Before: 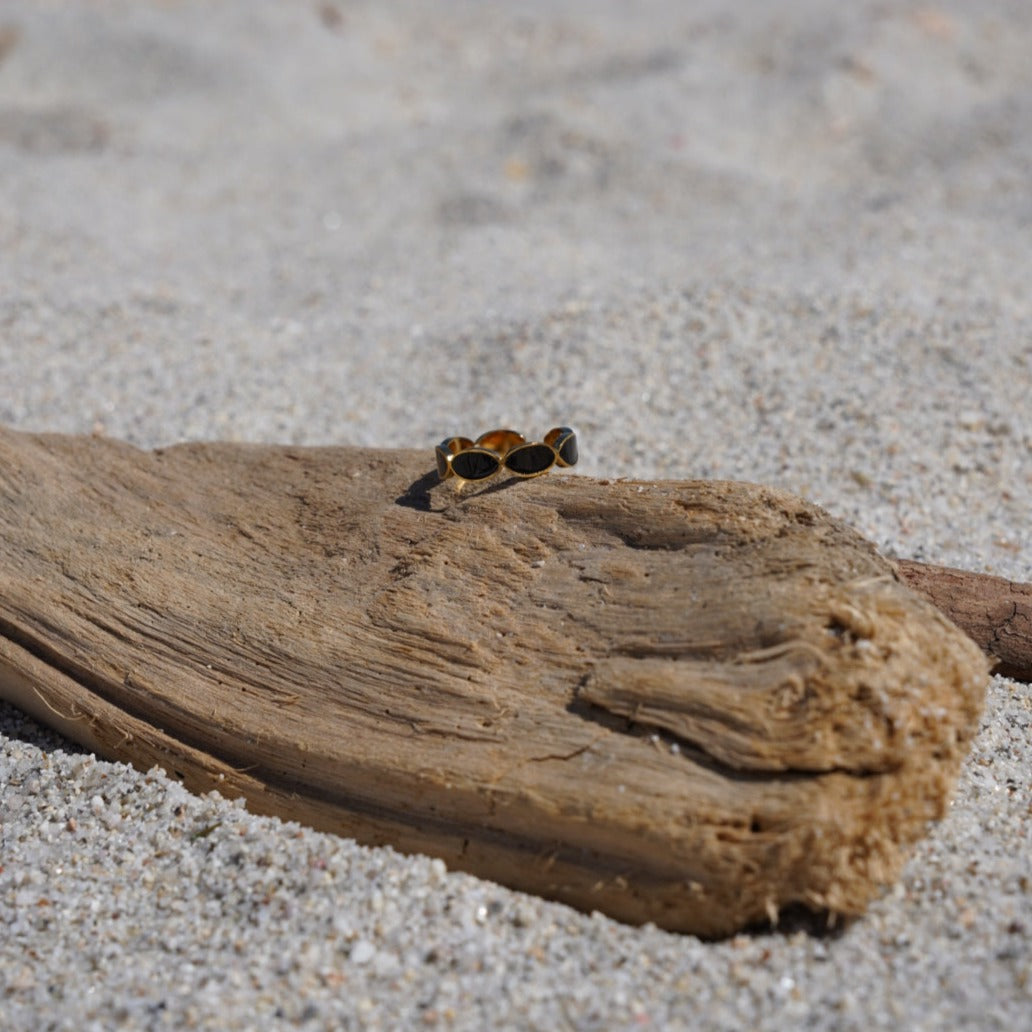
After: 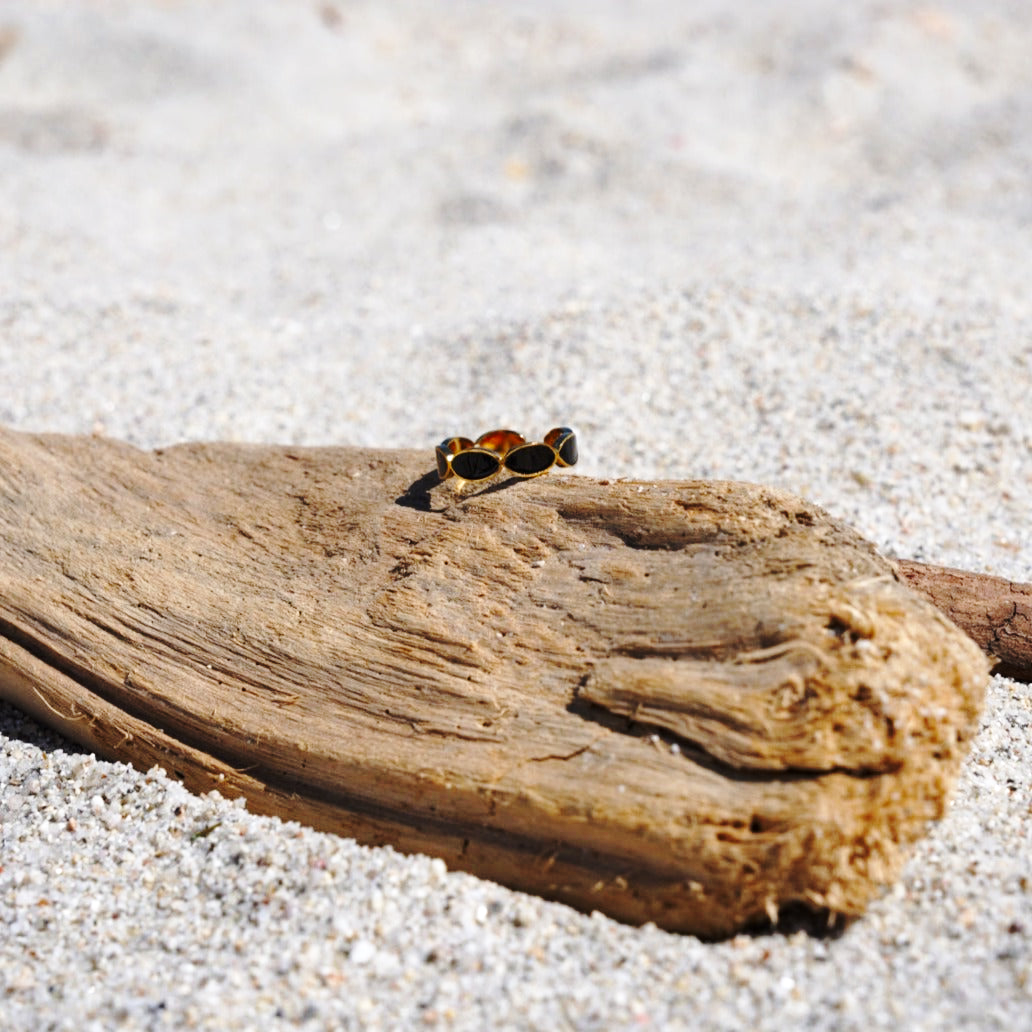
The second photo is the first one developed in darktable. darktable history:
exposure: black level correction 0.001, exposure -0.122 EV, compensate exposure bias true, compensate highlight preservation false
base curve: curves: ch0 [(0, 0) (0.036, 0.037) (0.121, 0.228) (0.46, 0.76) (0.859, 0.983) (1, 1)], preserve colors none
levels: levels [0, 0.476, 0.951]
